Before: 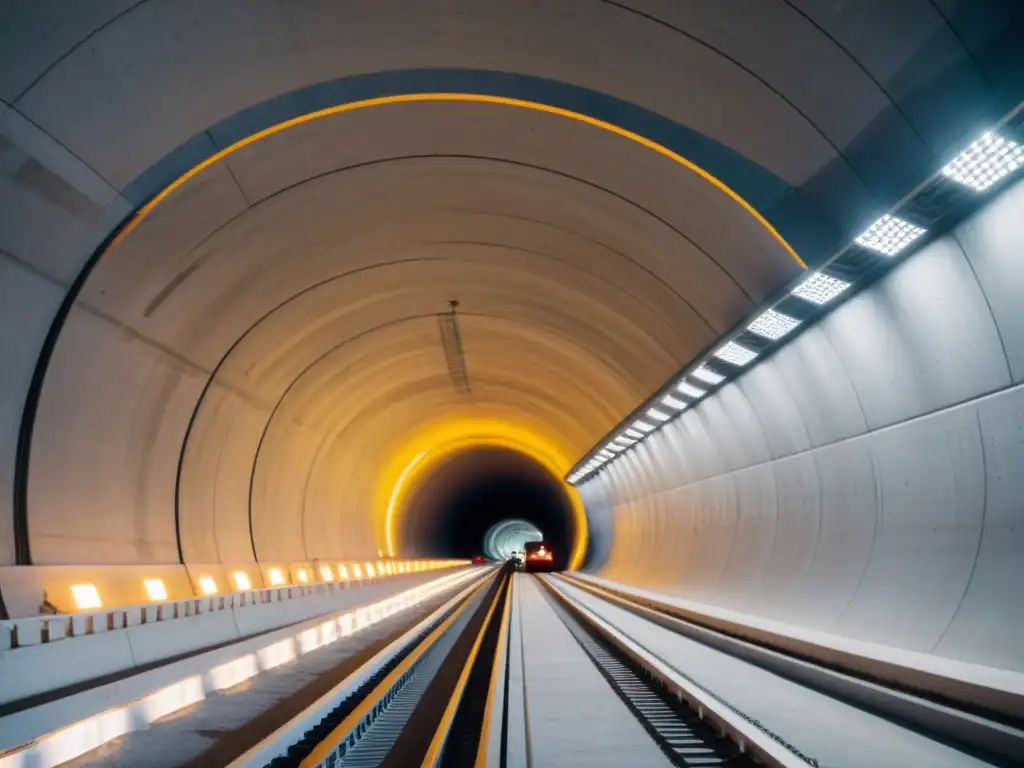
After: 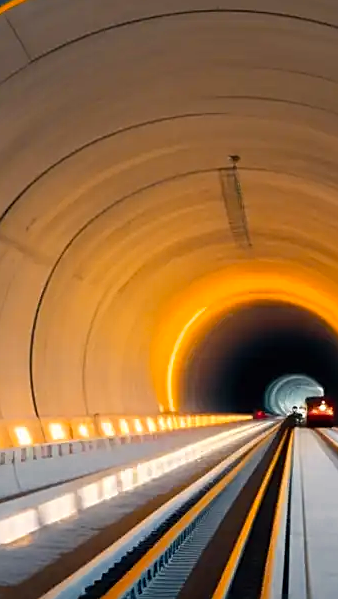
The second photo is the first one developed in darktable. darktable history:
sharpen: on, module defaults
color zones: curves: ch0 [(0, 0.499) (0.143, 0.5) (0.286, 0.5) (0.429, 0.476) (0.571, 0.284) (0.714, 0.243) (0.857, 0.449) (1, 0.499)]; ch1 [(0, 0.532) (0.143, 0.645) (0.286, 0.696) (0.429, 0.211) (0.571, 0.504) (0.714, 0.493) (0.857, 0.495) (1, 0.532)]; ch2 [(0, 0.5) (0.143, 0.5) (0.286, 0.427) (0.429, 0.324) (0.571, 0.5) (0.714, 0.5) (0.857, 0.5) (1, 0.5)]
crop and rotate: left 21.469%, top 18.909%, right 45.52%, bottom 2.977%
